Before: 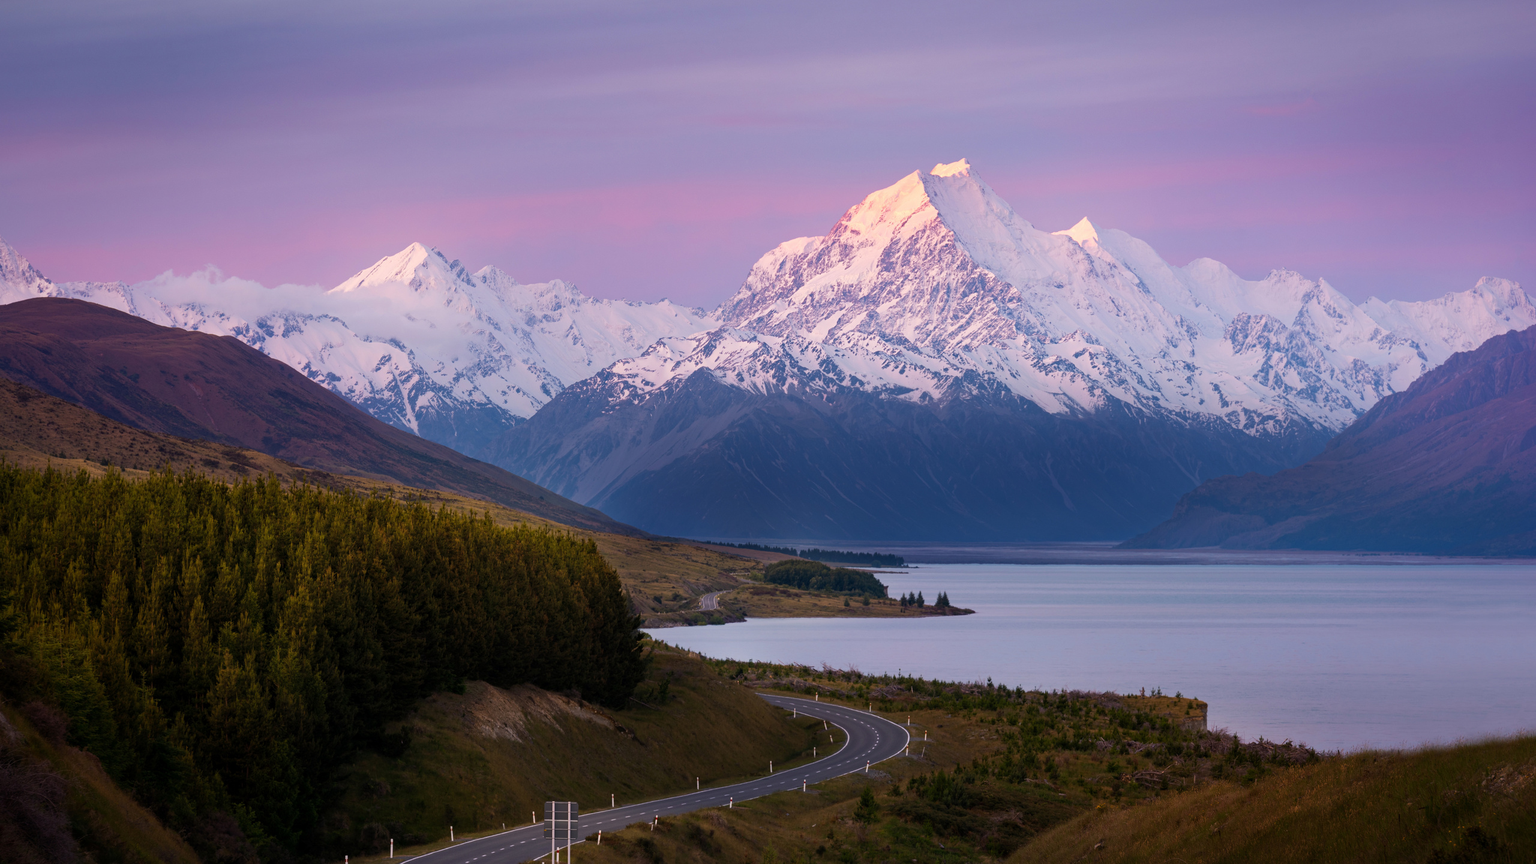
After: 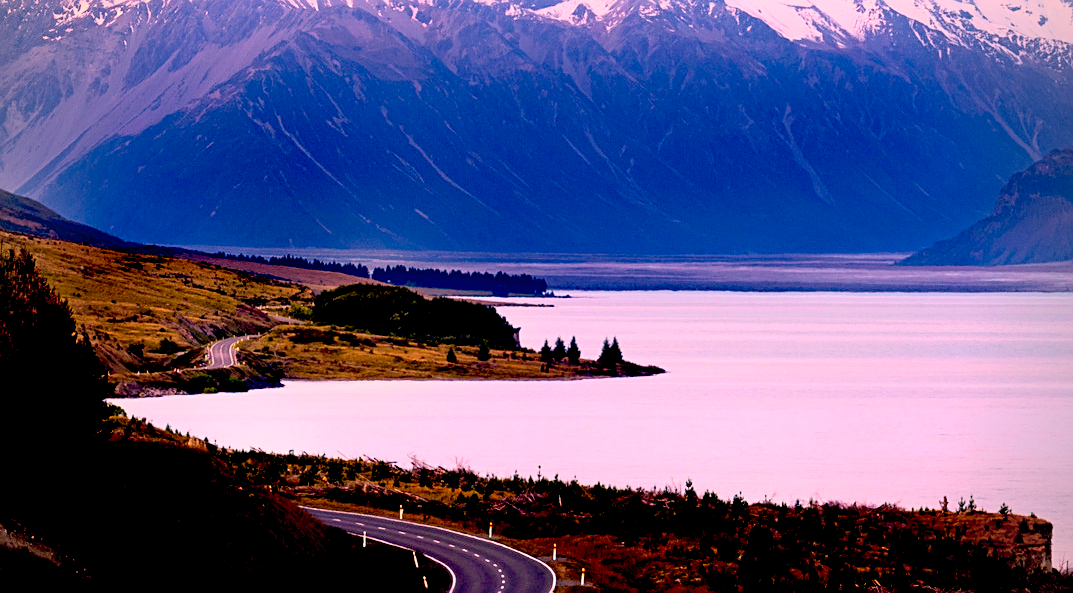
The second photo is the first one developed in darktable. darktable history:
sharpen: on, module defaults
crop: left 37.503%, top 45.121%, right 20.575%, bottom 13.632%
vignetting: unbound false
exposure: black level correction 0.037, exposure 0.908 EV, compensate highlight preservation false
color calibration: illuminant same as pipeline (D50), adaptation XYZ, x 0.345, y 0.358, temperature 5011.05 K
color correction: highlights a* 21.75, highlights b* 21.57
contrast brightness saturation: contrast 0.198, brightness 0.167, saturation 0.217
